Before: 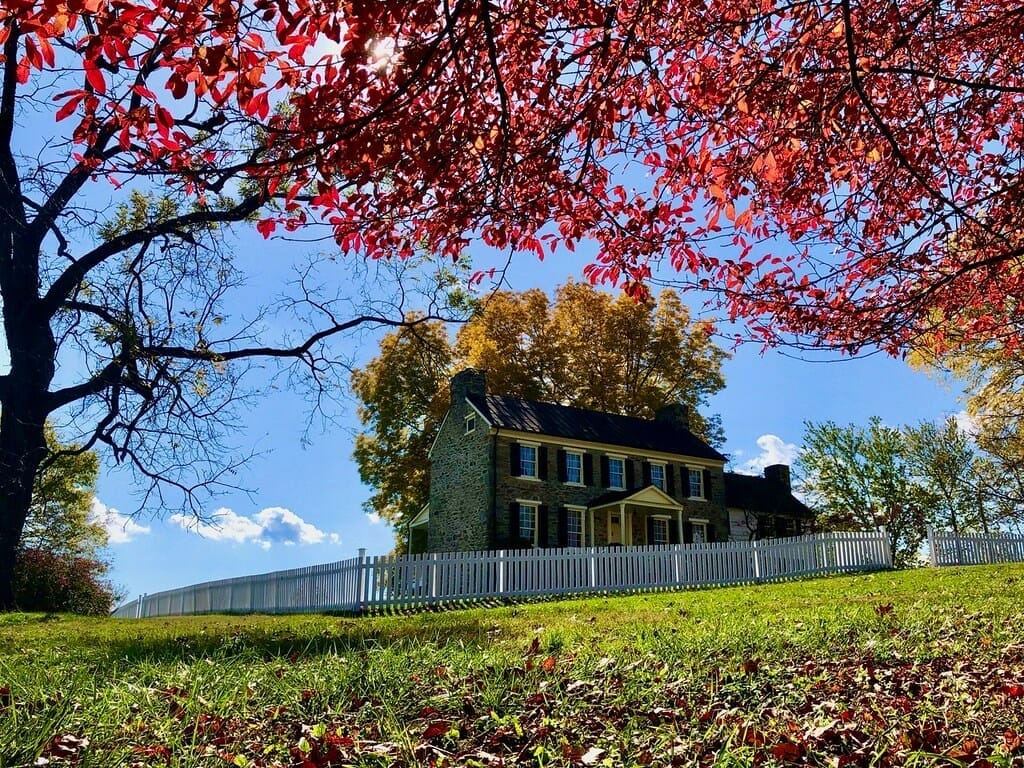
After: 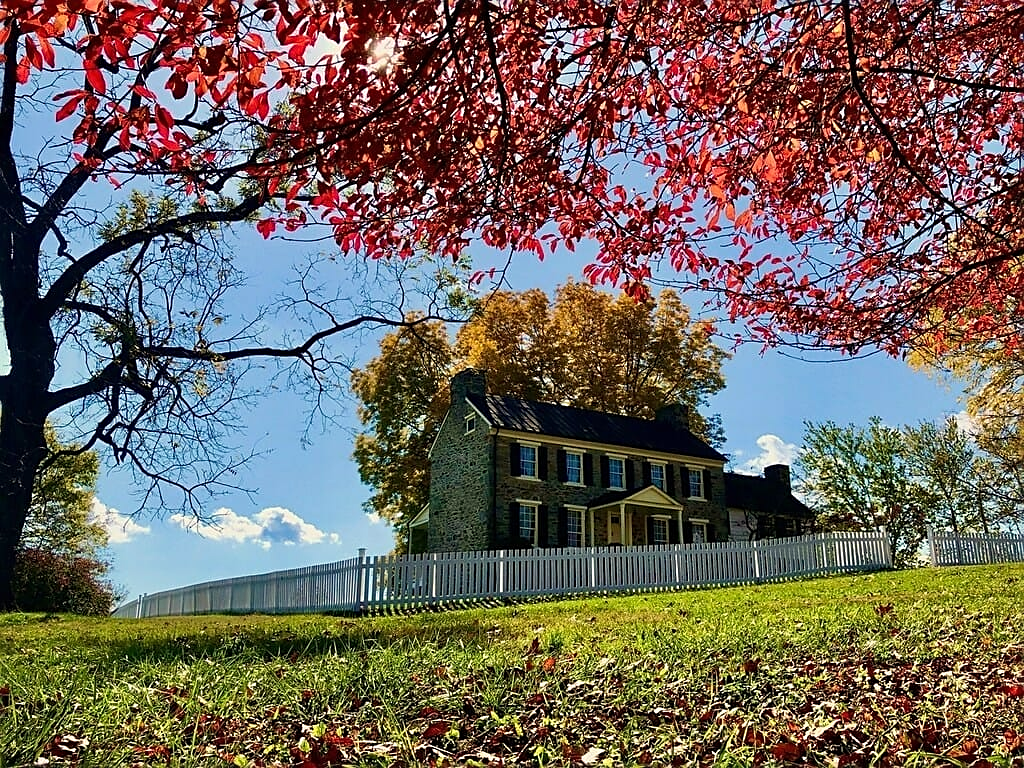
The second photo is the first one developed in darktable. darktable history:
white balance: red 1.029, blue 0.92
sharpen: on, module defaults
